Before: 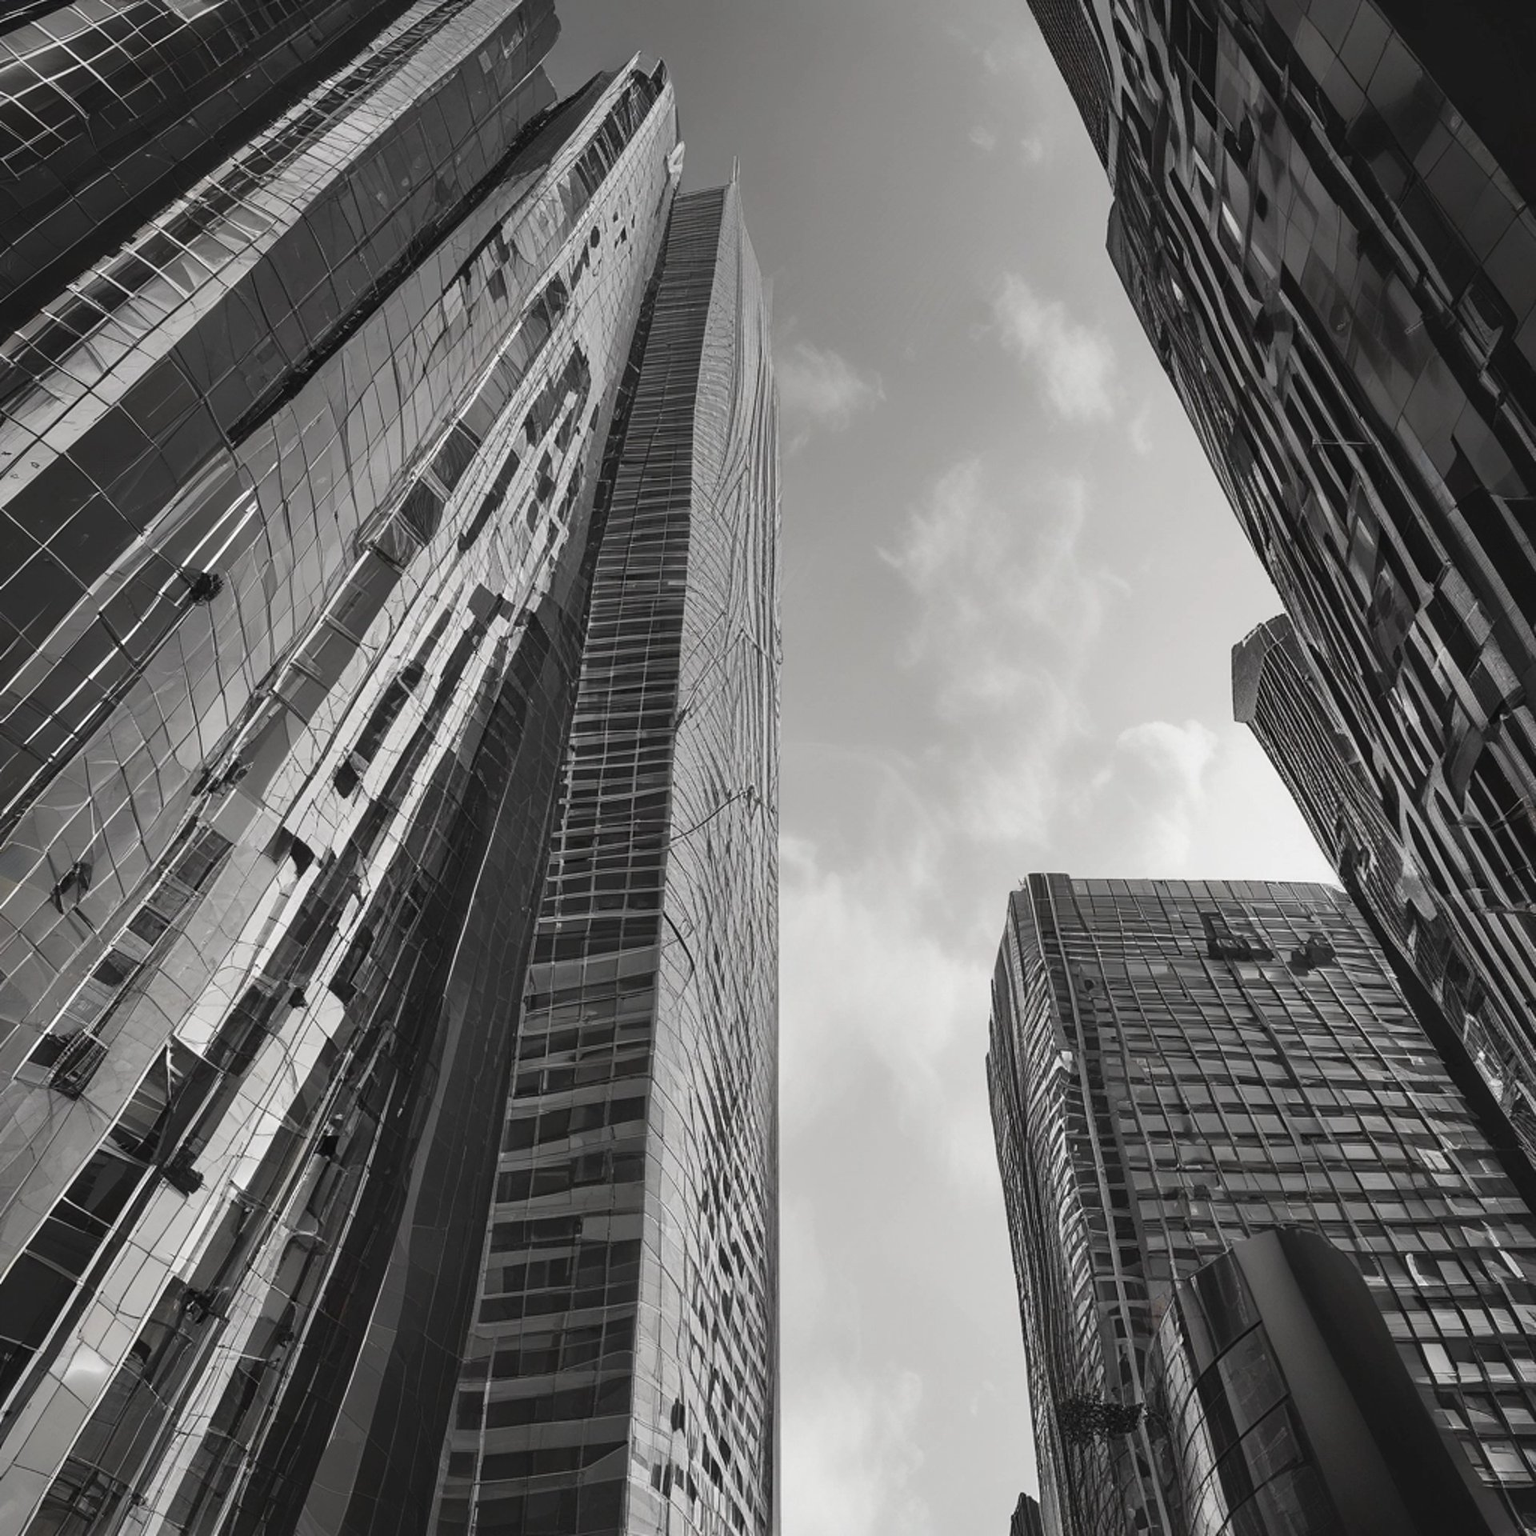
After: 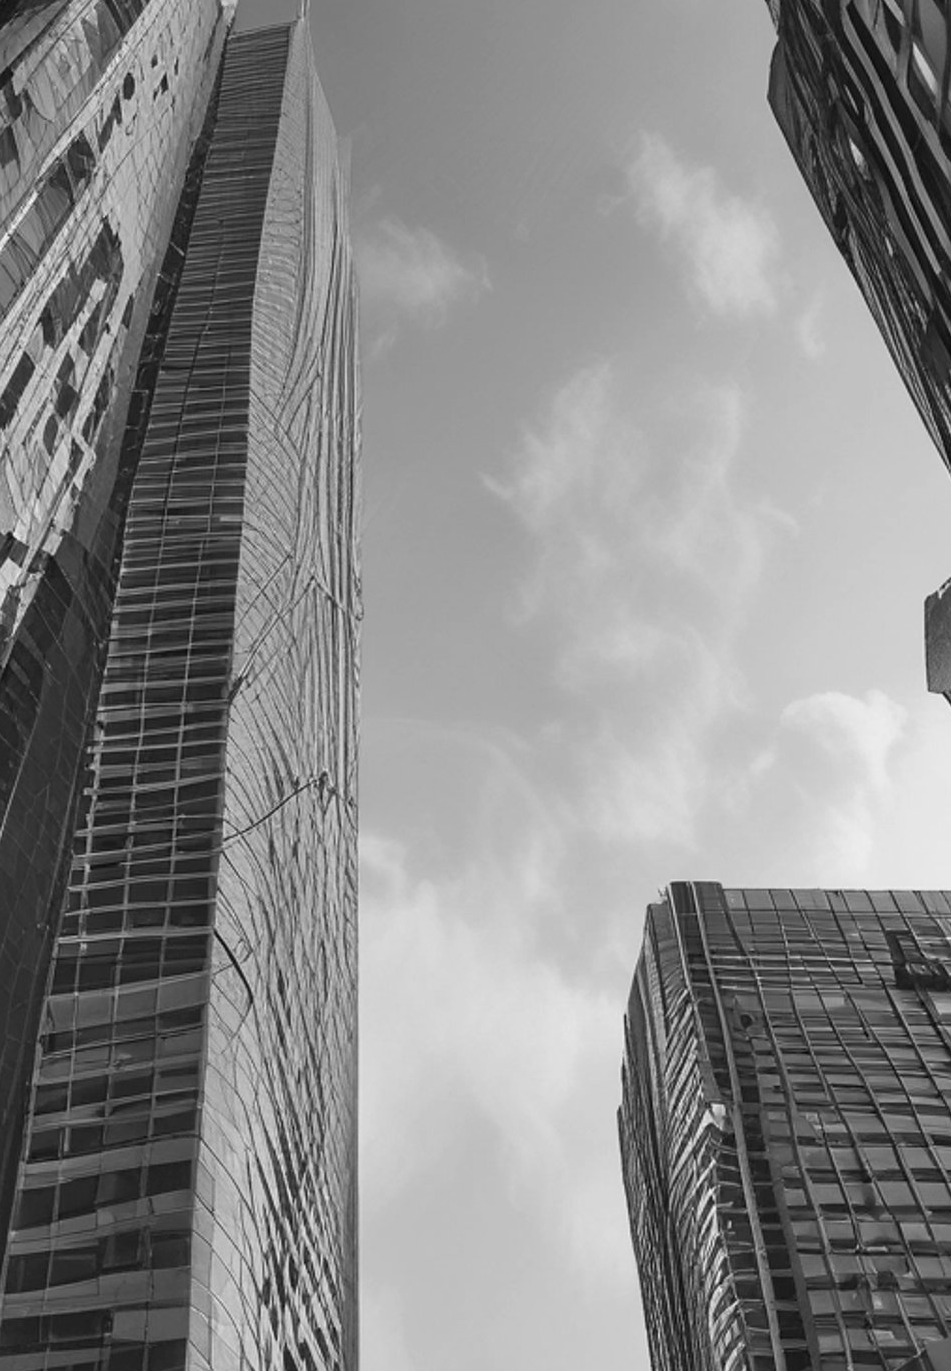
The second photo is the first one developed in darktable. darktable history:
crop: left 32.075%, top 10.976%, right 18.355%, bottom 17.596%
monochrome: a 16.06, b 15.48, size 1
